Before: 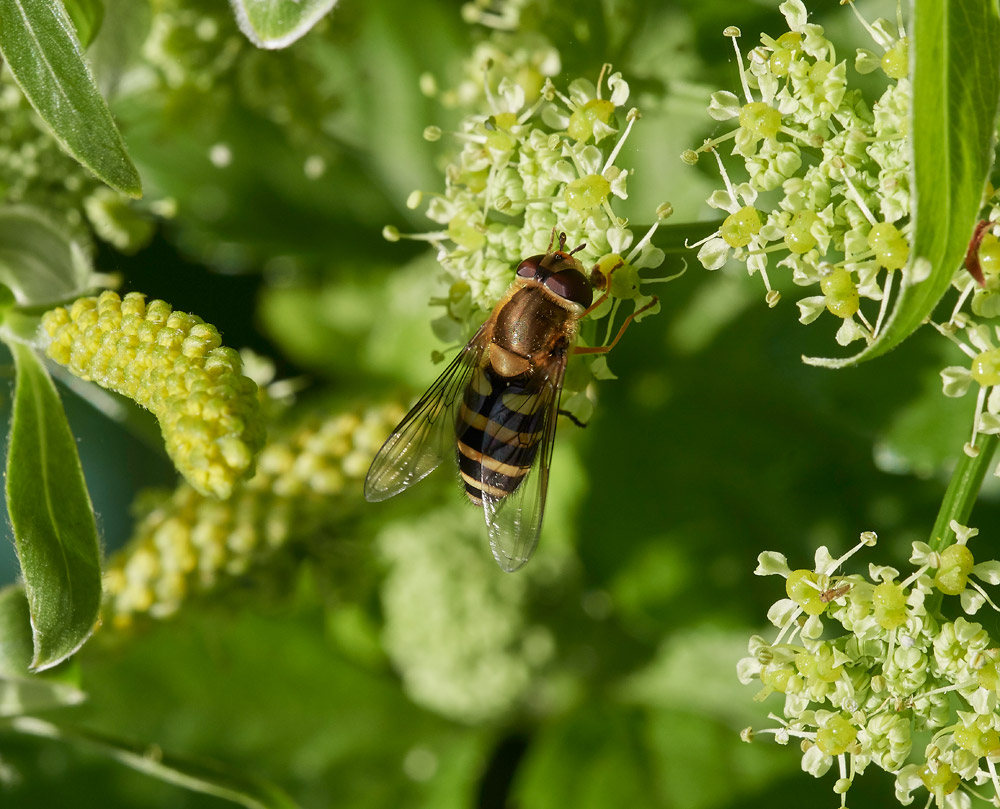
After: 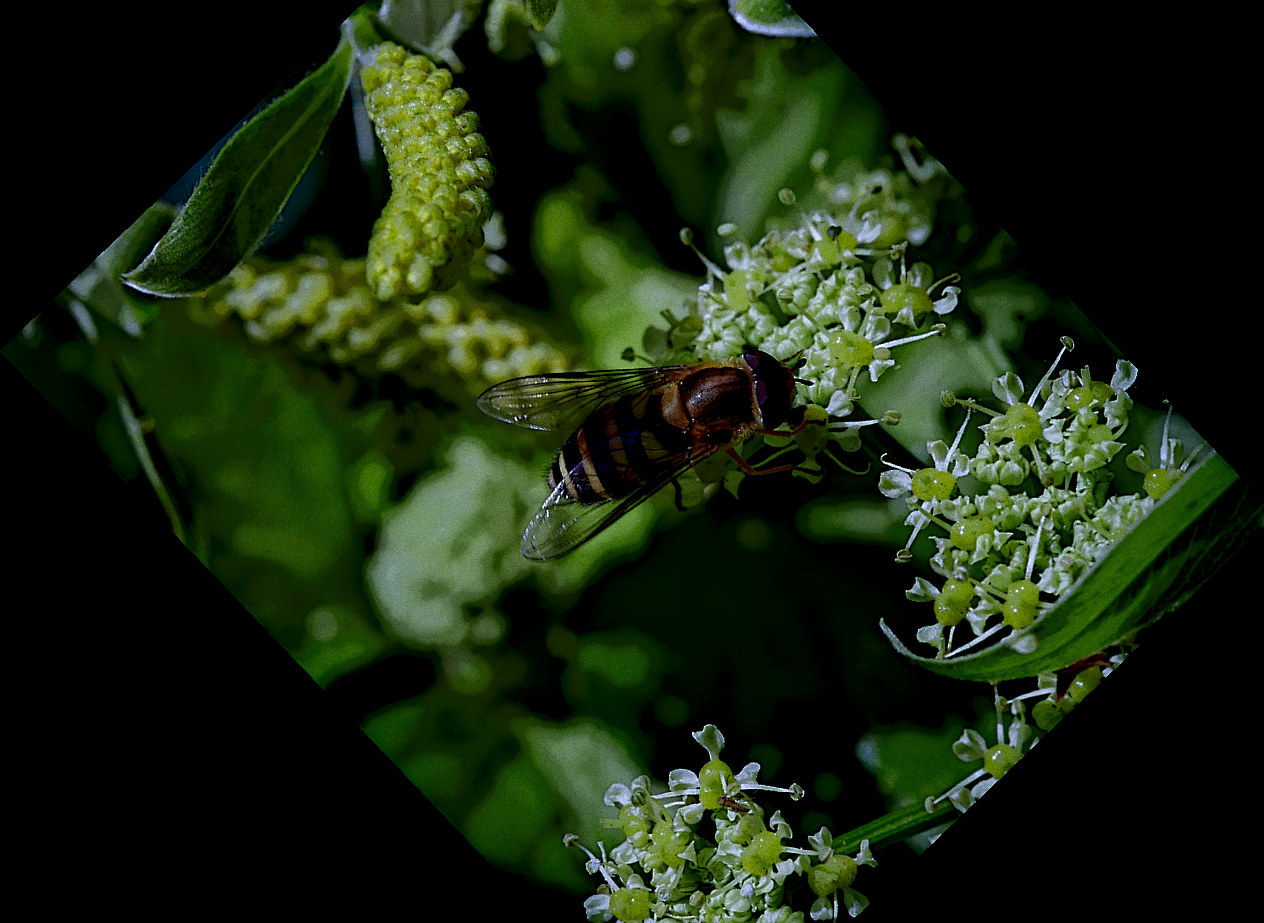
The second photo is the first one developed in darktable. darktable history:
exposure: black level correction 0.007, exposure 0.093 EV, compensate highlight preservation false
crop and rotate: angle -46.26°, top 16.234%, right 0.912%, bottom 11.704%
sharpen: on, module defaults
color calibration: output R [1.107, -0.012, -0.003, 0], output B [0, 0, 1.308, 0], illuminant custom, x 0.389, y 0.387, temperature 3838.64 K
color correction: highlights a* 1.39, highlights b* 17.83
local contrast: highlights 0%, shadows 198%, detail 164%, midtone range 0.001
color balance: mode lift, gamma, gain (sRGB), lift [0.997, 0.979, 1.021, 1.011], gamma [1, 1.084, 0.916, 0.998], gain [1, 0.87, 1.13, 1.101], contrast 4.55%, contrast fulcrum 38.24%, output saturation 104.09%
grain: coarseness 0.09 ISO
